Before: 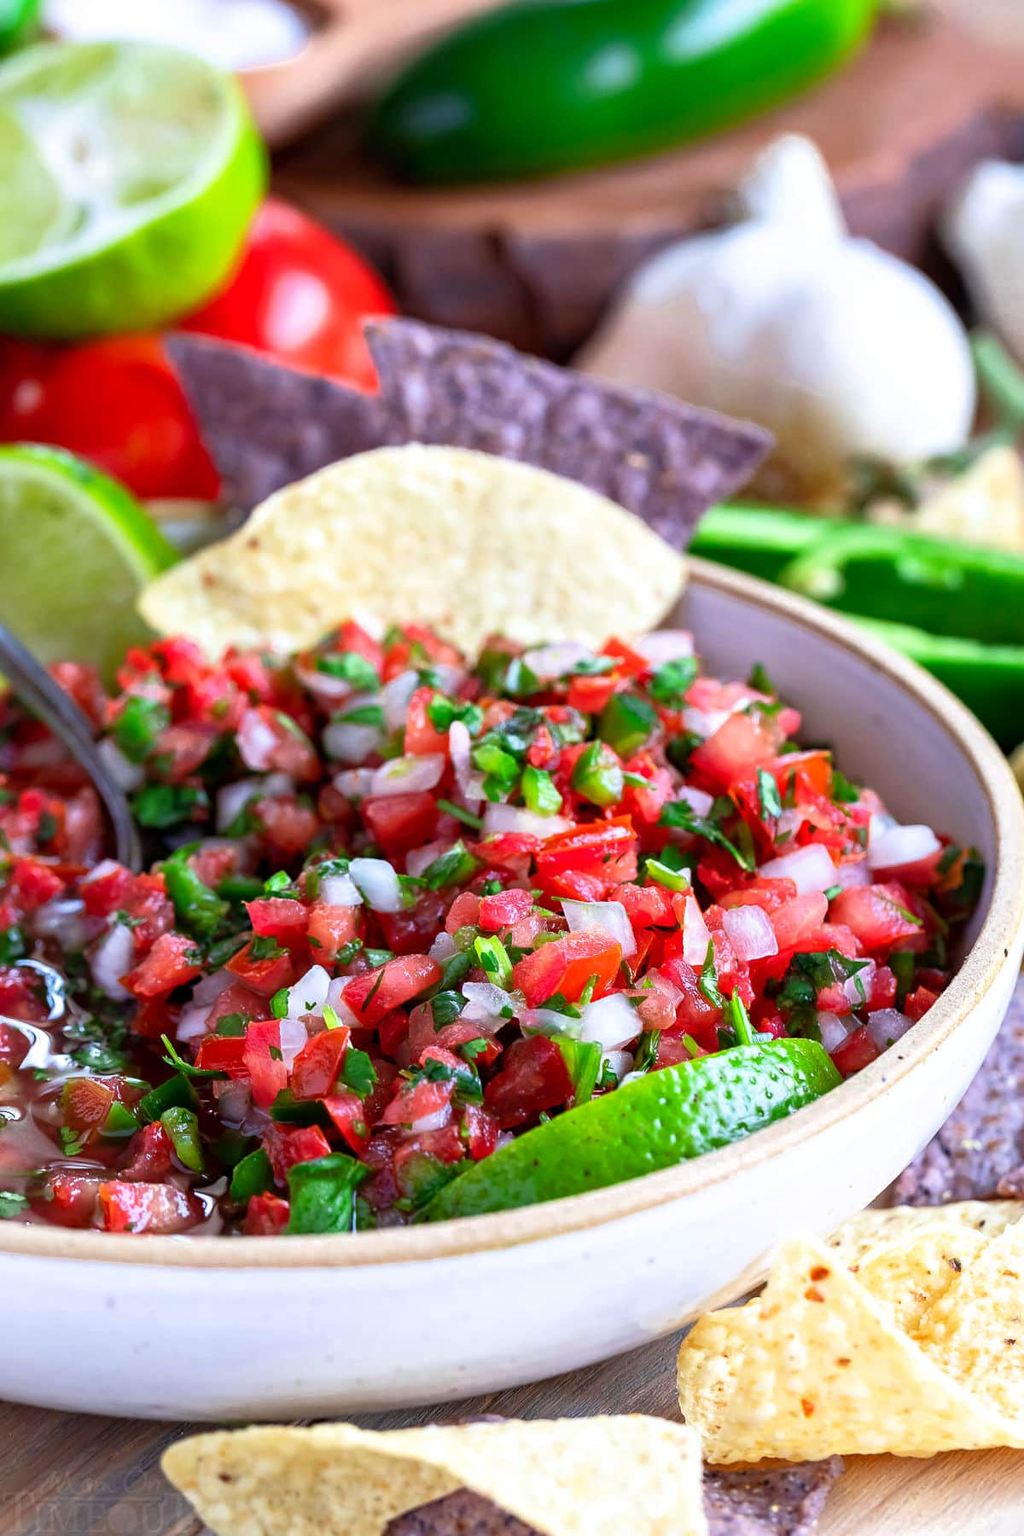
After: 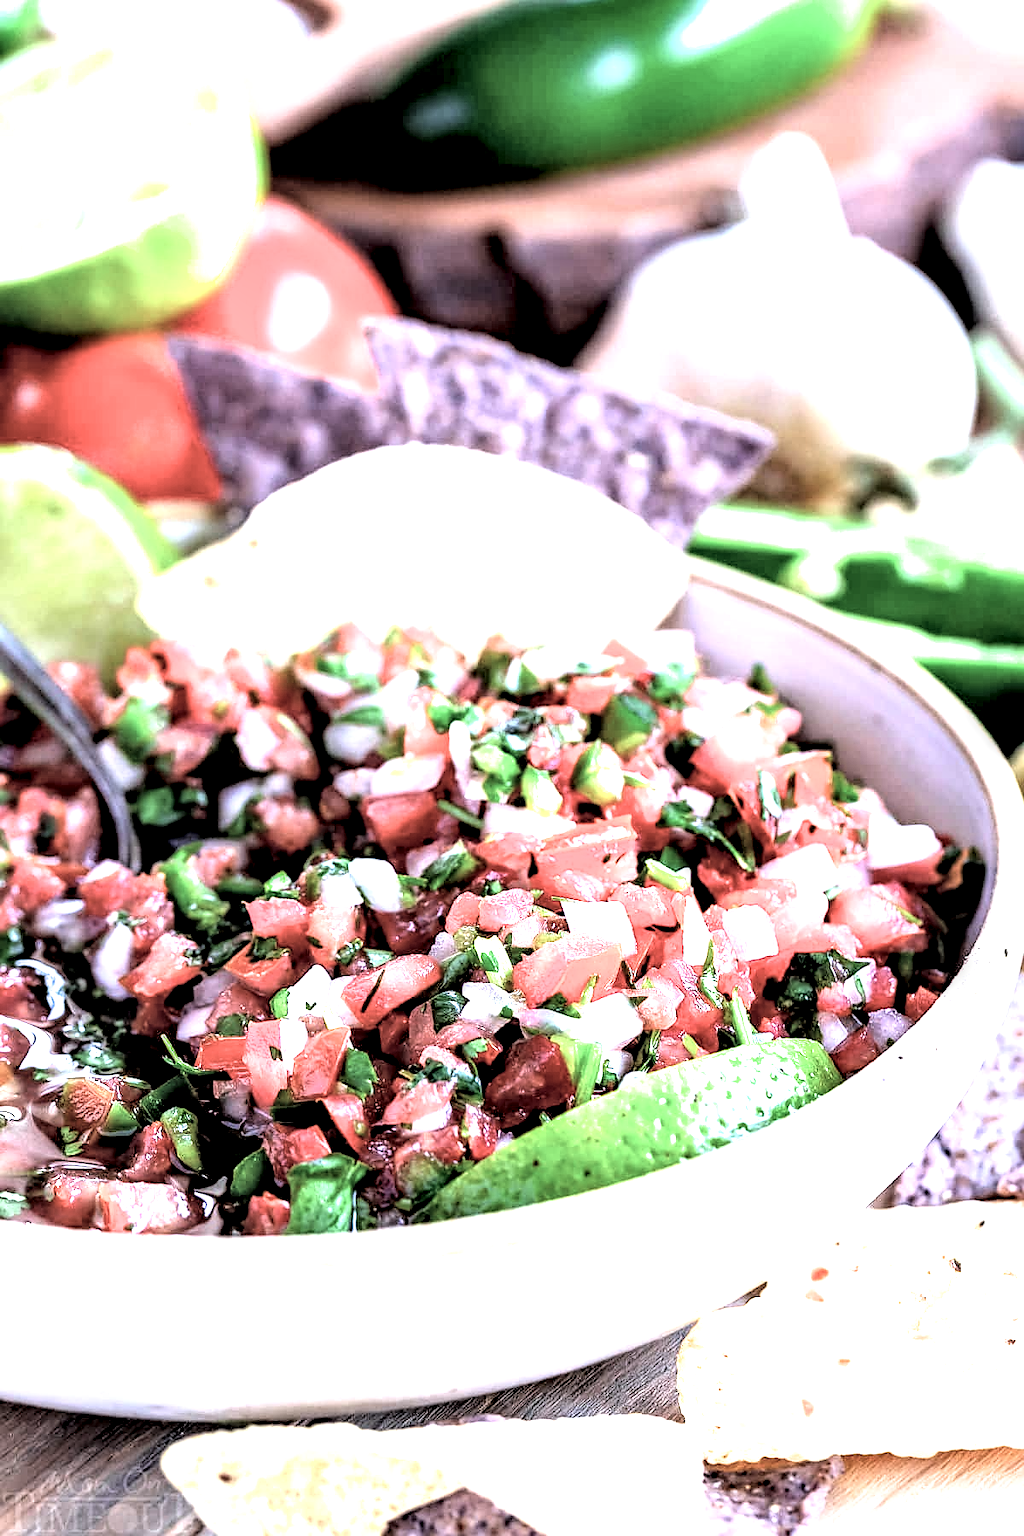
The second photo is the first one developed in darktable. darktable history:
contrast brightness saturation: brightness 0.987
local contrast: shadows 175%, detail 227%
filmic rgb: black relative exposure -9.05 EV, white relative exposure 2.3 EV, hardness 7.42
color calibration: illuminant as shot in camera, x 0.358, y 0.373, temperature 4628.91 K, gamut compression 2.97
tone equalizer: -8 EV -0.775 EV, -7 EV -0.738 EV, -6 EV -0.631 EV, -5 EV -0.416 EV, -3 EV 0.402 EV, -2 EV 0.6 EV, -1 EV 0.696 EV, +0 EV 0.779 EV, edges refinement/feathering 500, mask exposure compensation -1.57 EV, preserve details no
sharpen: radius 0.972, amount 0.609
